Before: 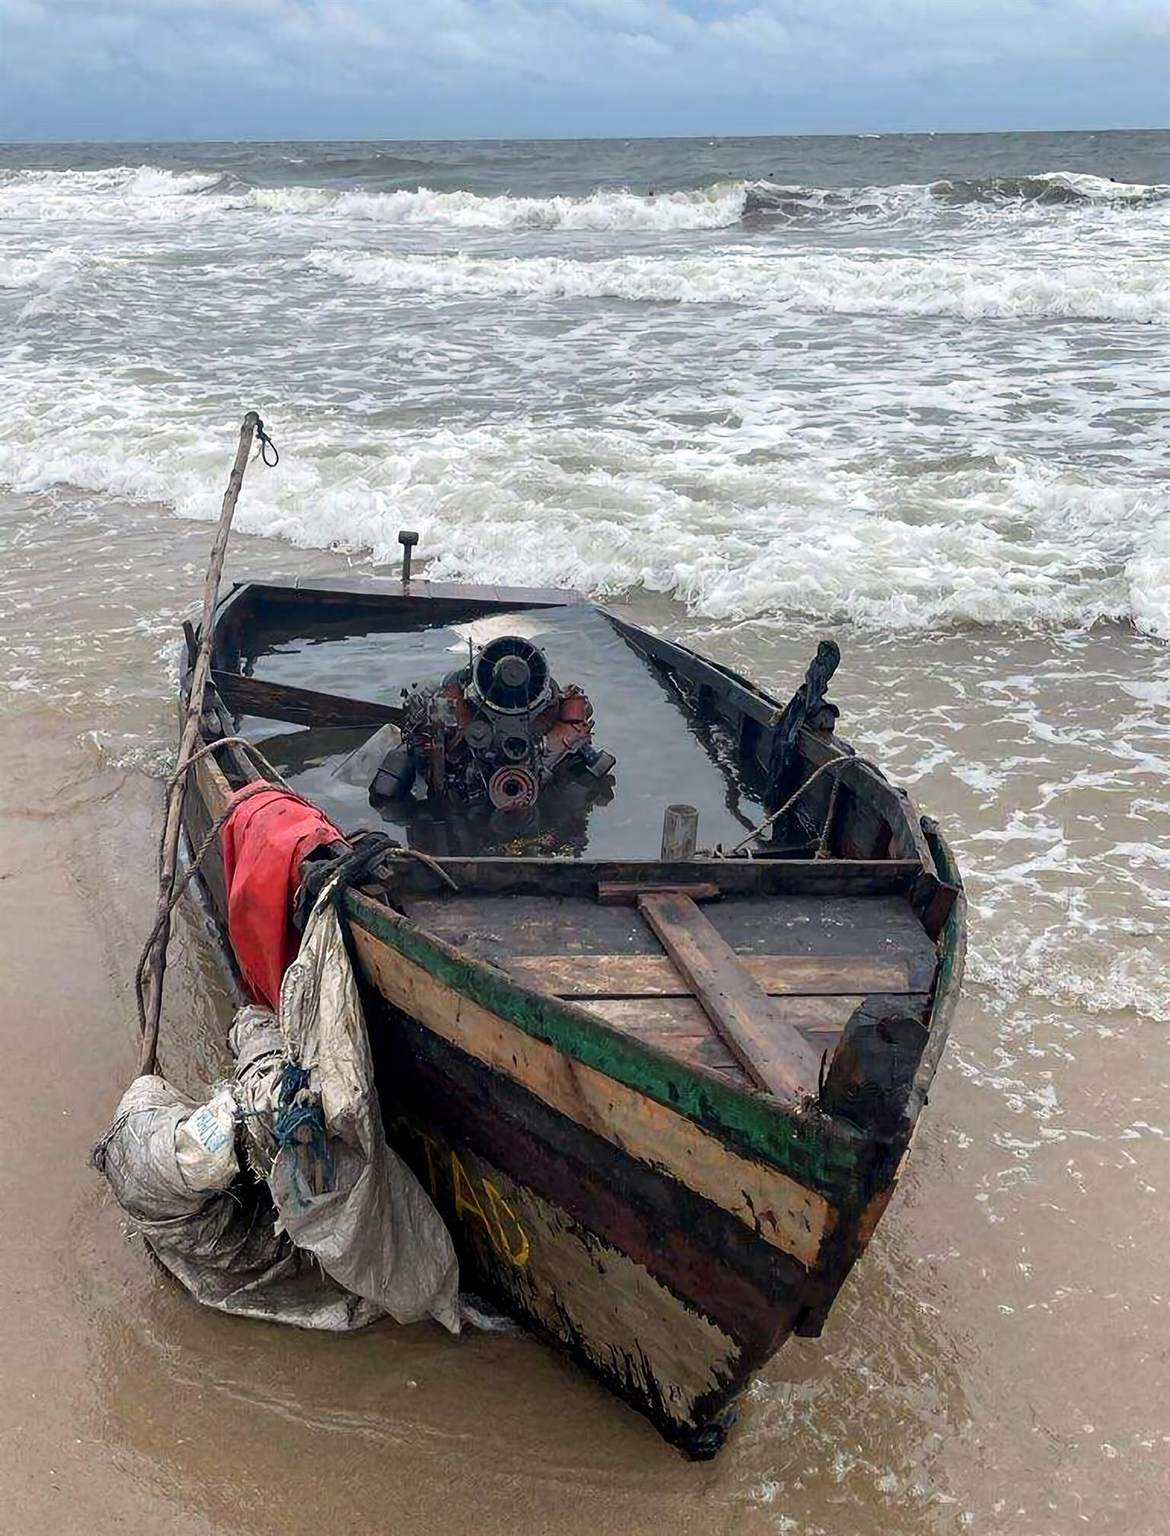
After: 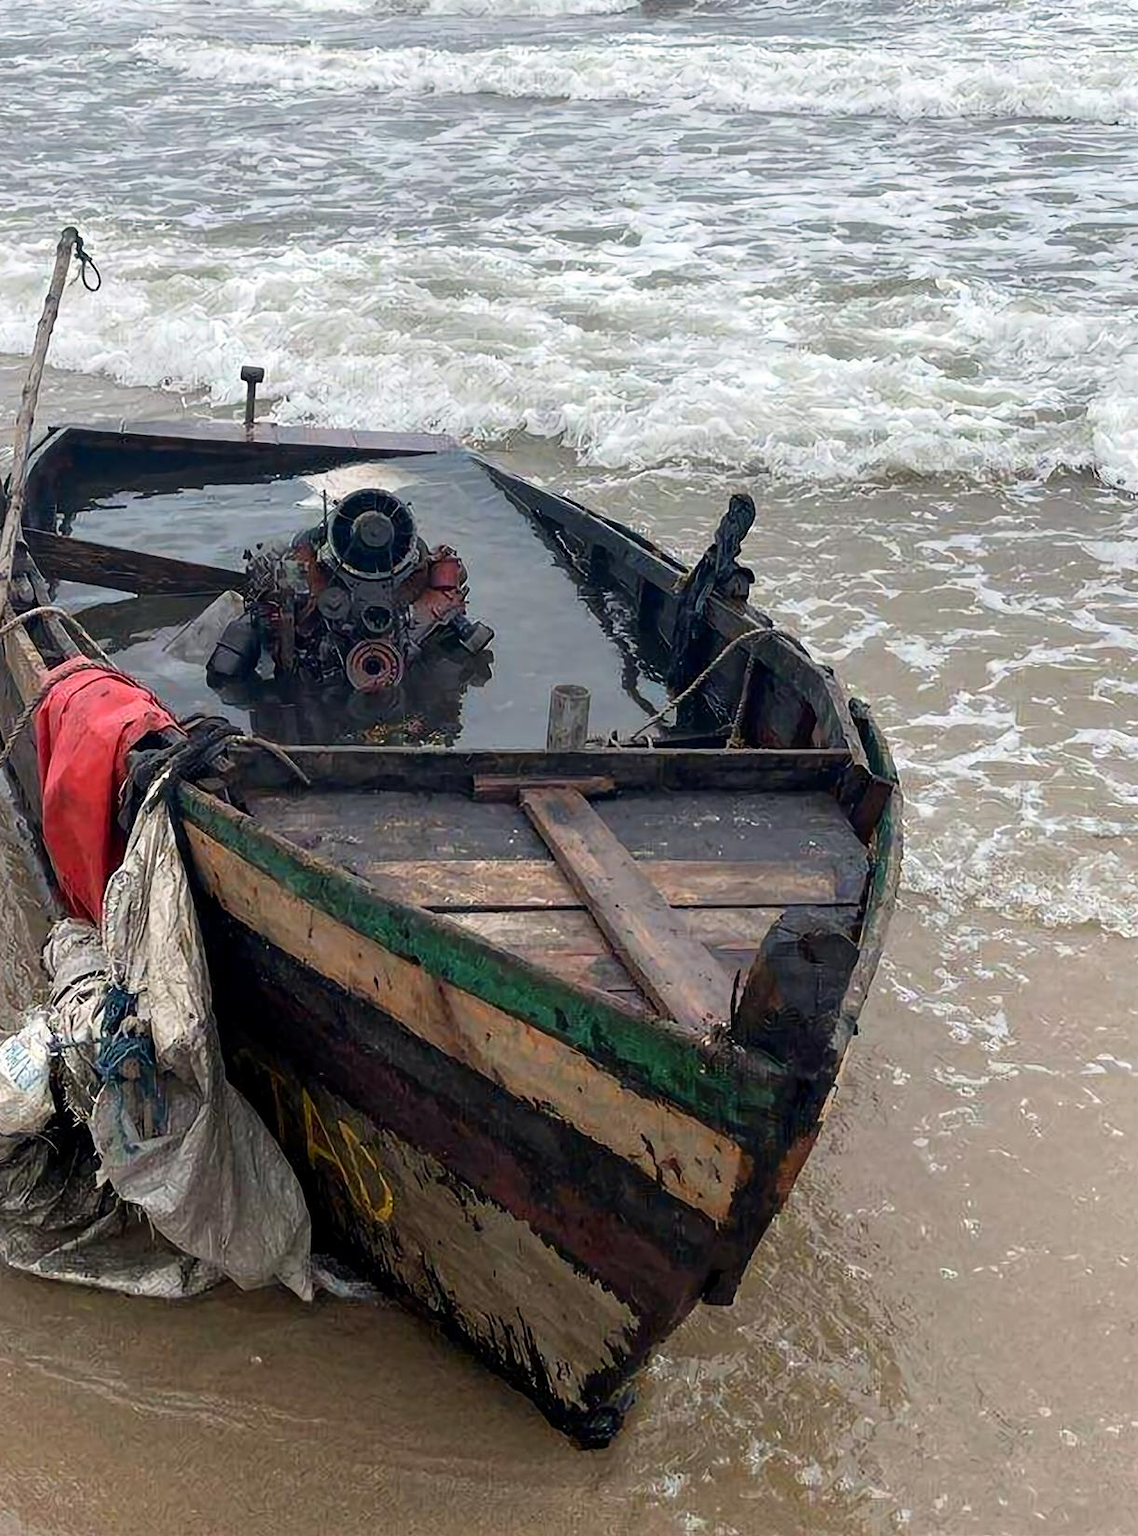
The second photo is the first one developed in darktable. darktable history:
crop: left 16.408%, top 14.126%
